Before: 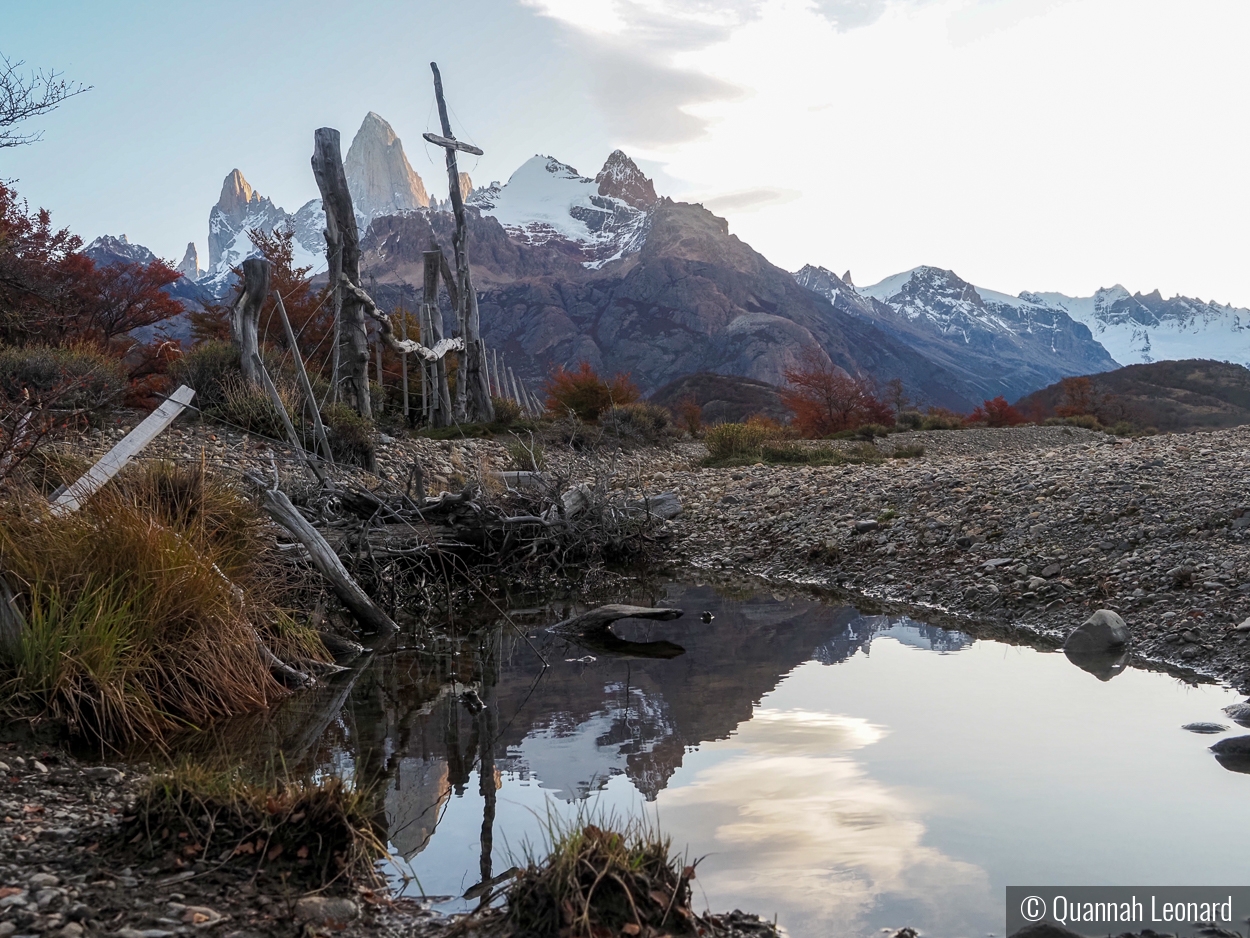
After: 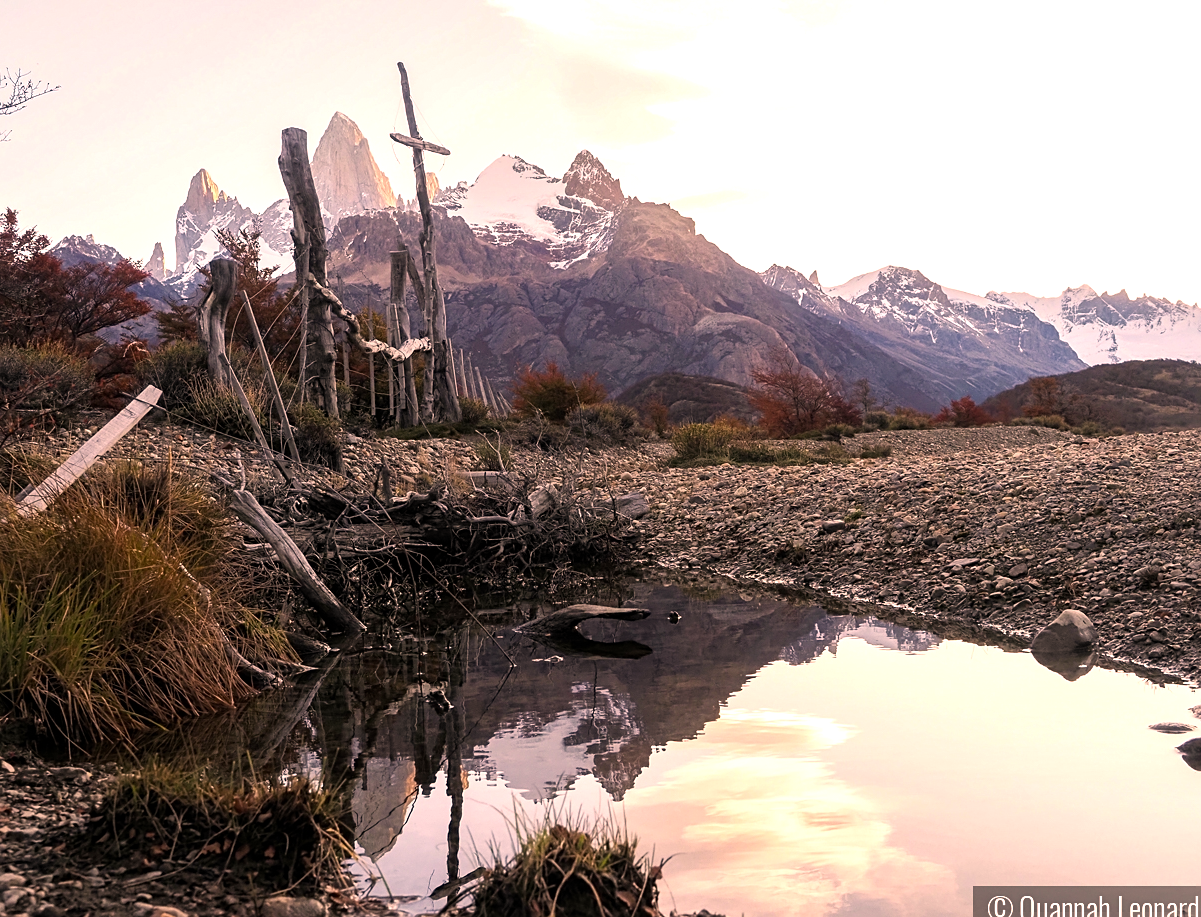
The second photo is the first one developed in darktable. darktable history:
crop and rotate: left 2.72%, right 1.178%, bottom 2.141%
sharpen: amount 0.206
contrast brightness saturation: saturation -0.094
color correction: highlights a* 20.75, highlights b* 19.36
tone equalizer: -8 EV -0.774 EV, -7 EV -0.68 EV, -6 EV -0.584 EV, -5 EV -0.388 EV, -3 EV 0.376 EV, -2 EV 0.6 EV, -1 EV 0.693 EV, +0 EV 0.724 EV
